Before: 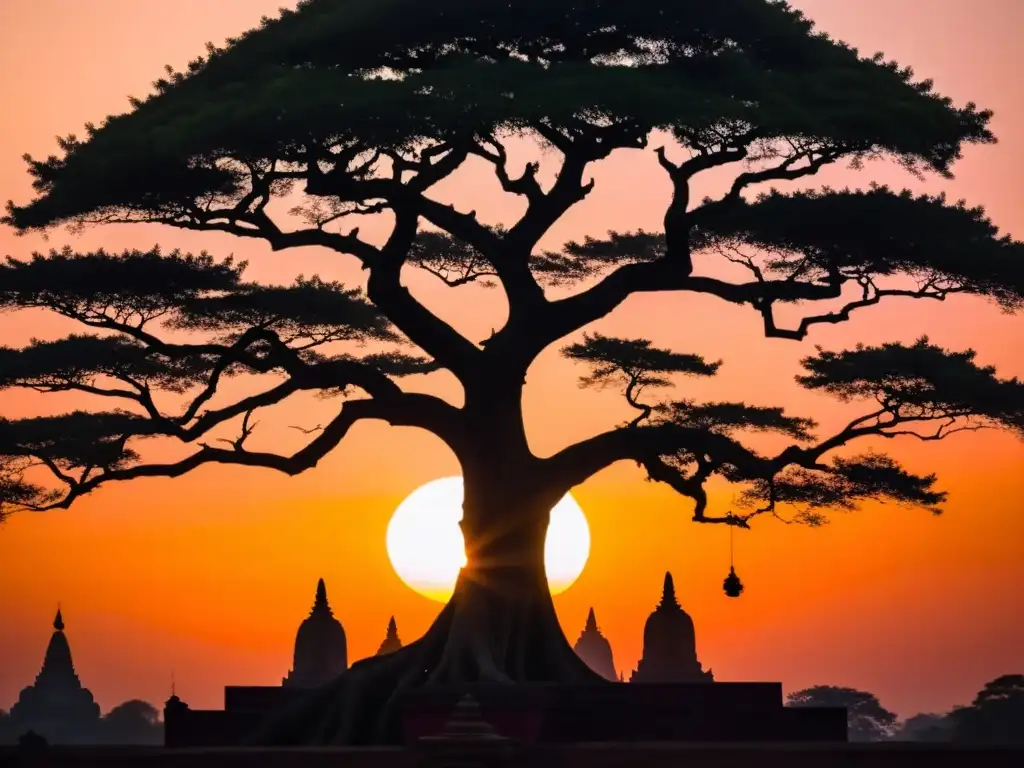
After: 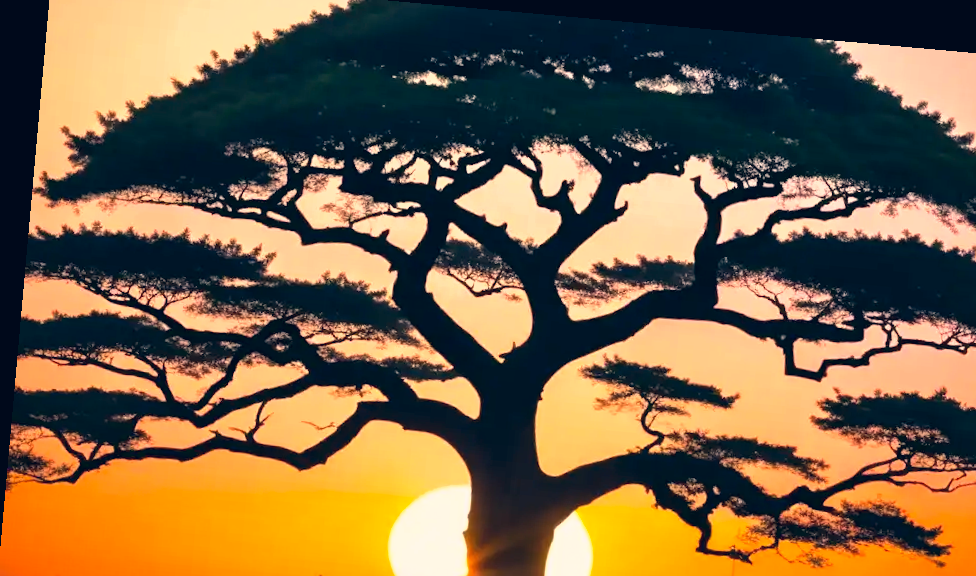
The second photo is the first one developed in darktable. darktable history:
rotate and perspective: rotation 5.12°, automatic cropping off
exposure: exposure 0.77 EV, compensate highlight preservation false
color correction: highlights a* 10.32, highlights b* 14.66, shadows a* -9.59, shadows b* -15.02
crop: left 1.509%, top 3.452%, right 7.696%, bottom 28.452%
shadows and highlights: radius 125.46, shadows 21.19, highlights -21.19, low approximation 0.01
